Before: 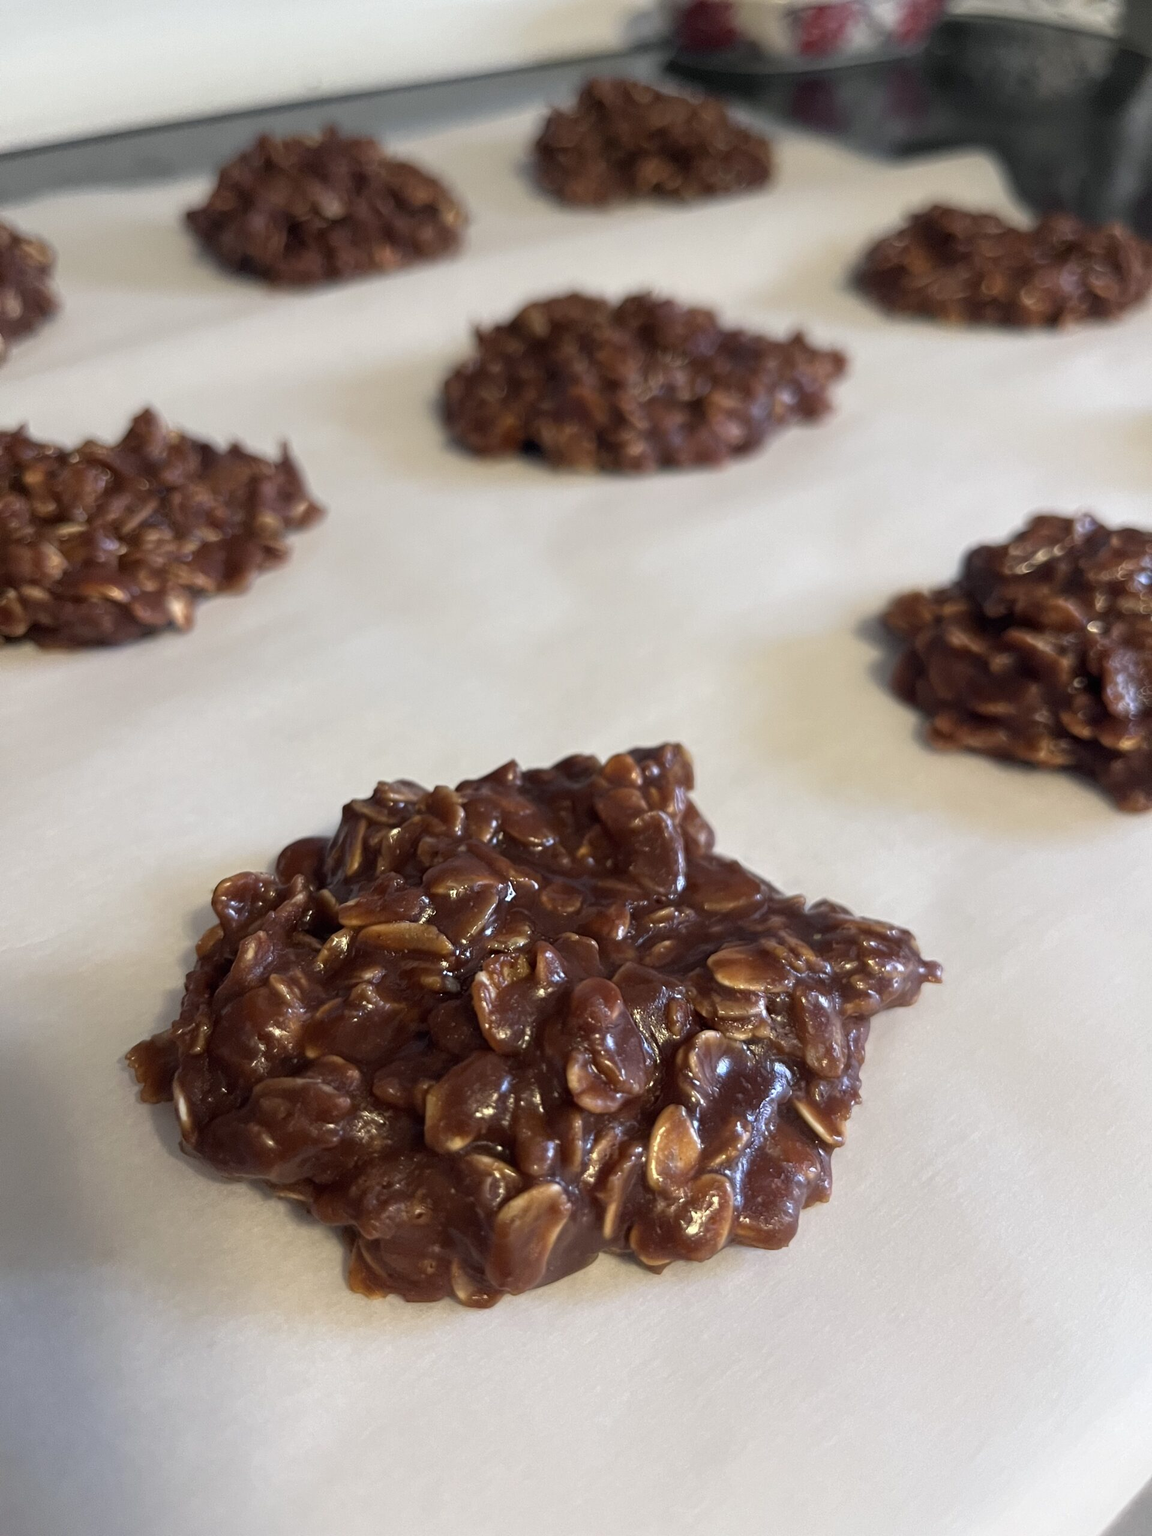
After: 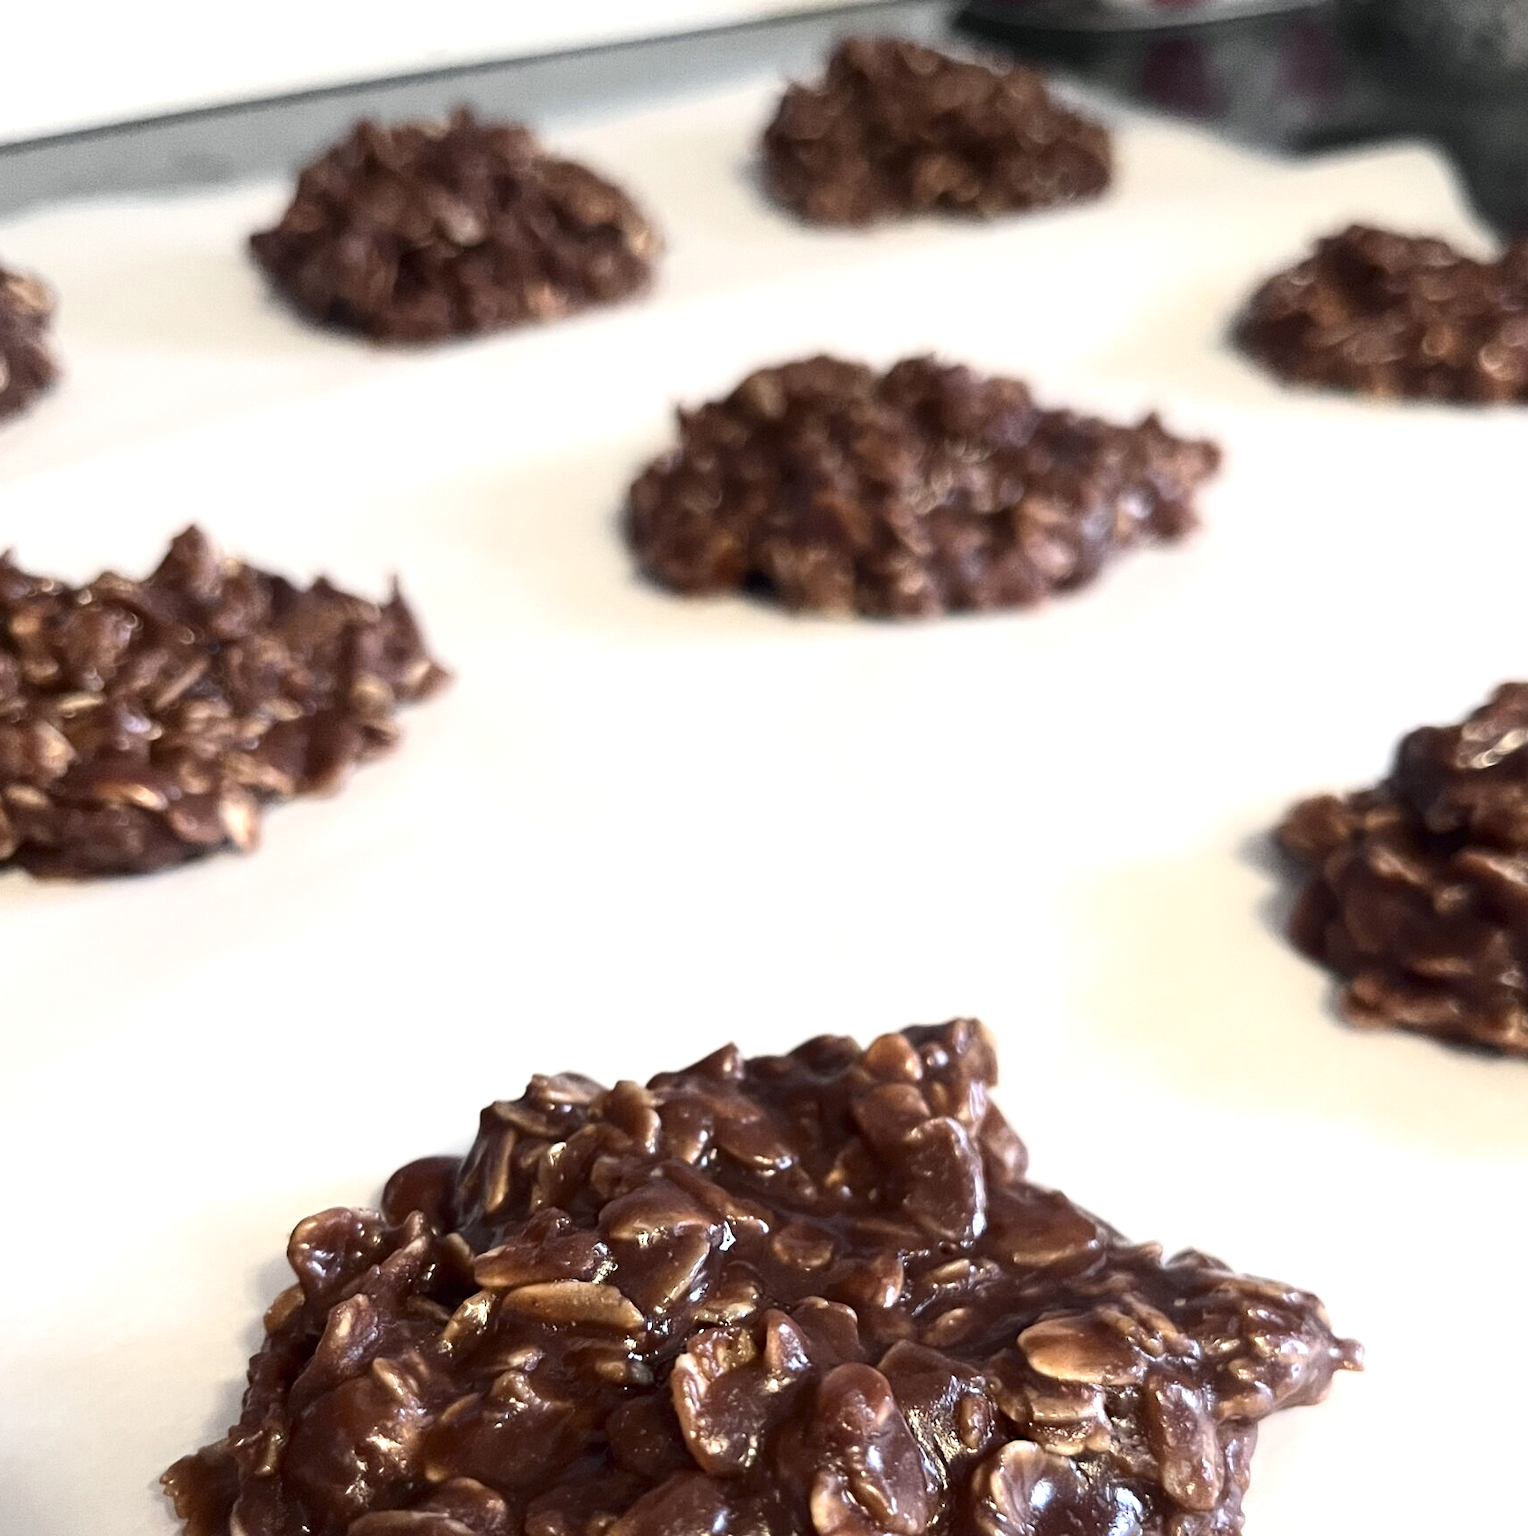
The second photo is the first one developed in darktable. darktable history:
contrast brightness saturation: contrast 0.25, saturation -0.31
exposure: black level correction 0, exposure 0.9 EV, compensate highlight preservation false
crop: left 1.509%, top 3.452%, right 7.696%, bottom 28.452%
